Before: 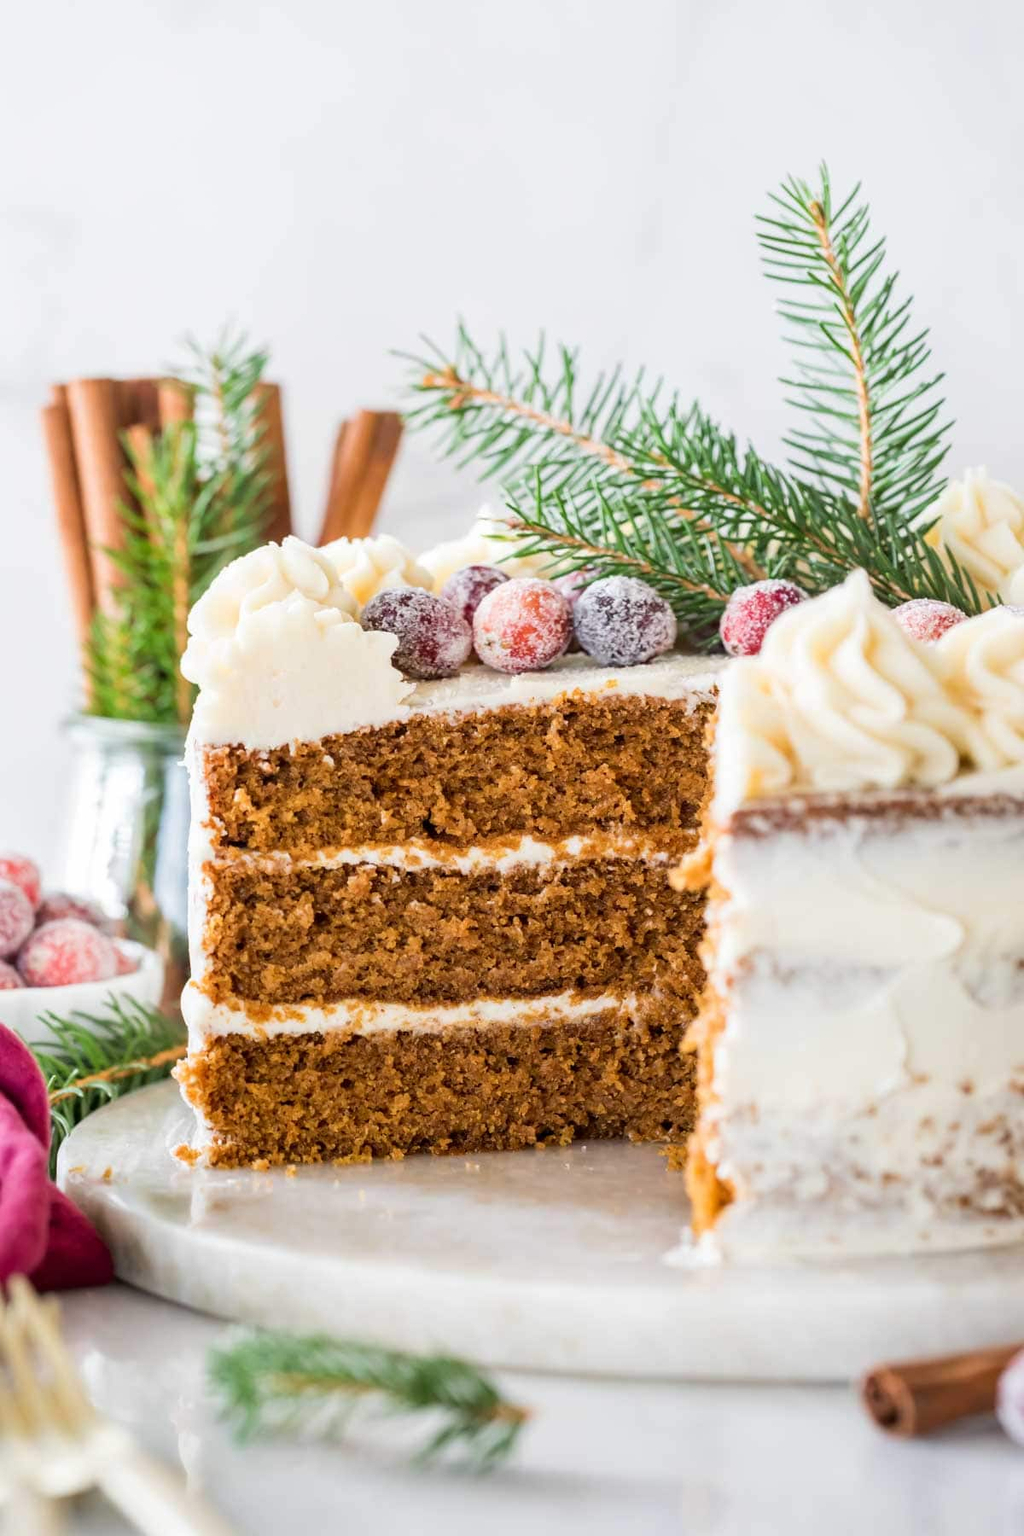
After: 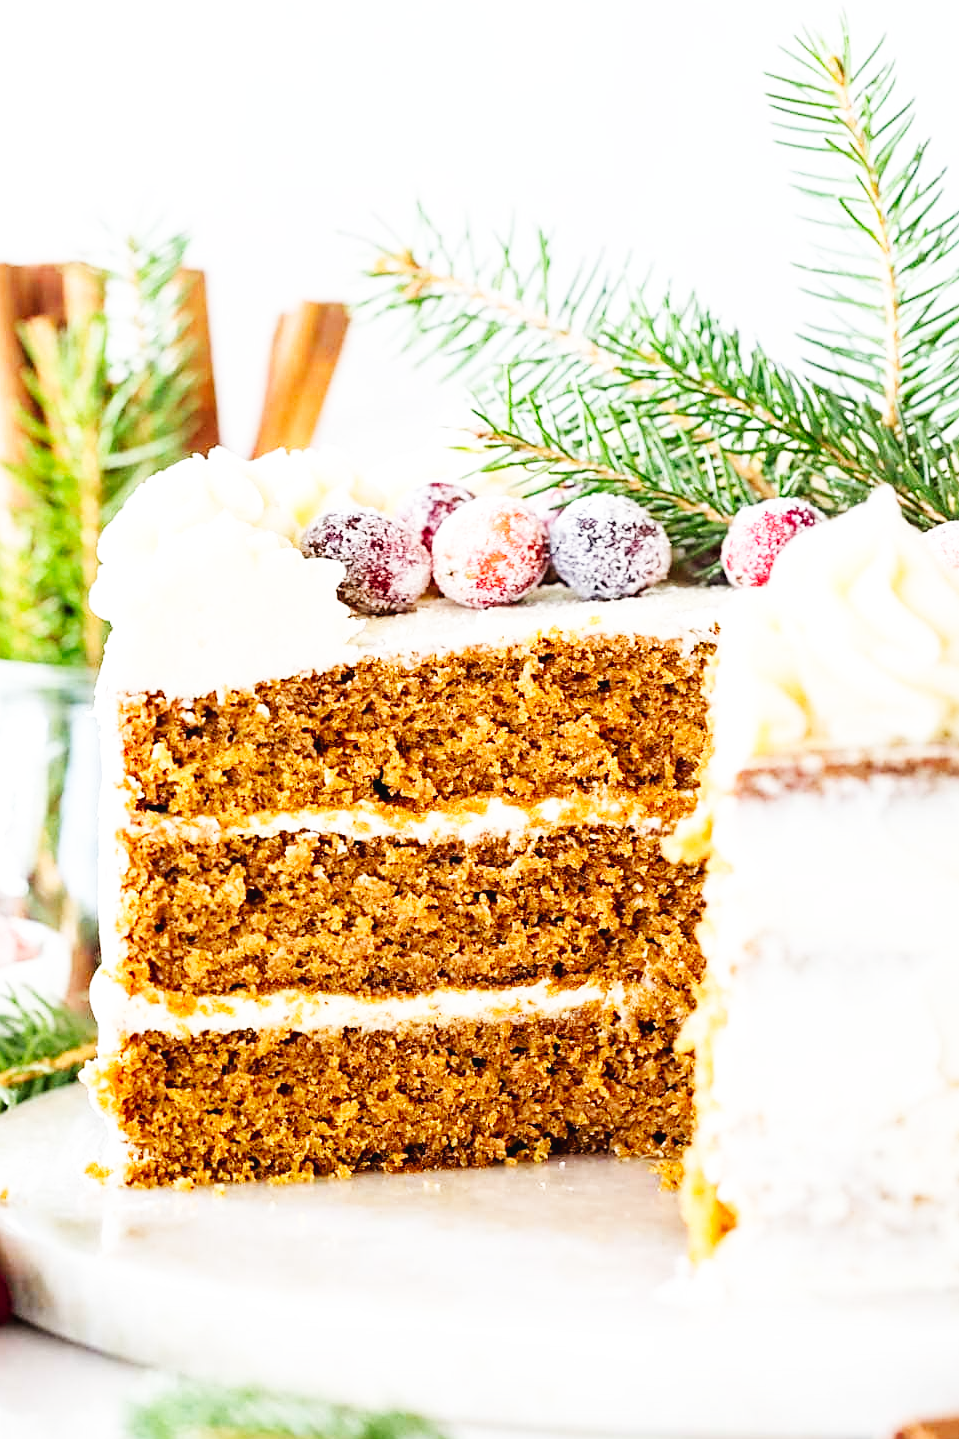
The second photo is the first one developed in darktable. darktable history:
crop and rotate: left 10.192%, top 10.058%, right 9.818%, bottom 9.996%
sharpen: on, module defaults
base curve: curves: ch0 [(0, 0.003) (0.001, 0.002) (0.006, 0.004) (0.02, 0.022) (0.048, 0.086) (0.094, 0.234) (0.162, 0.431) (0.258, 0.629) (0.385, 0.8) (0.548, 0.918) (0.751, 0.988) (1, 1)], preserve colors none
